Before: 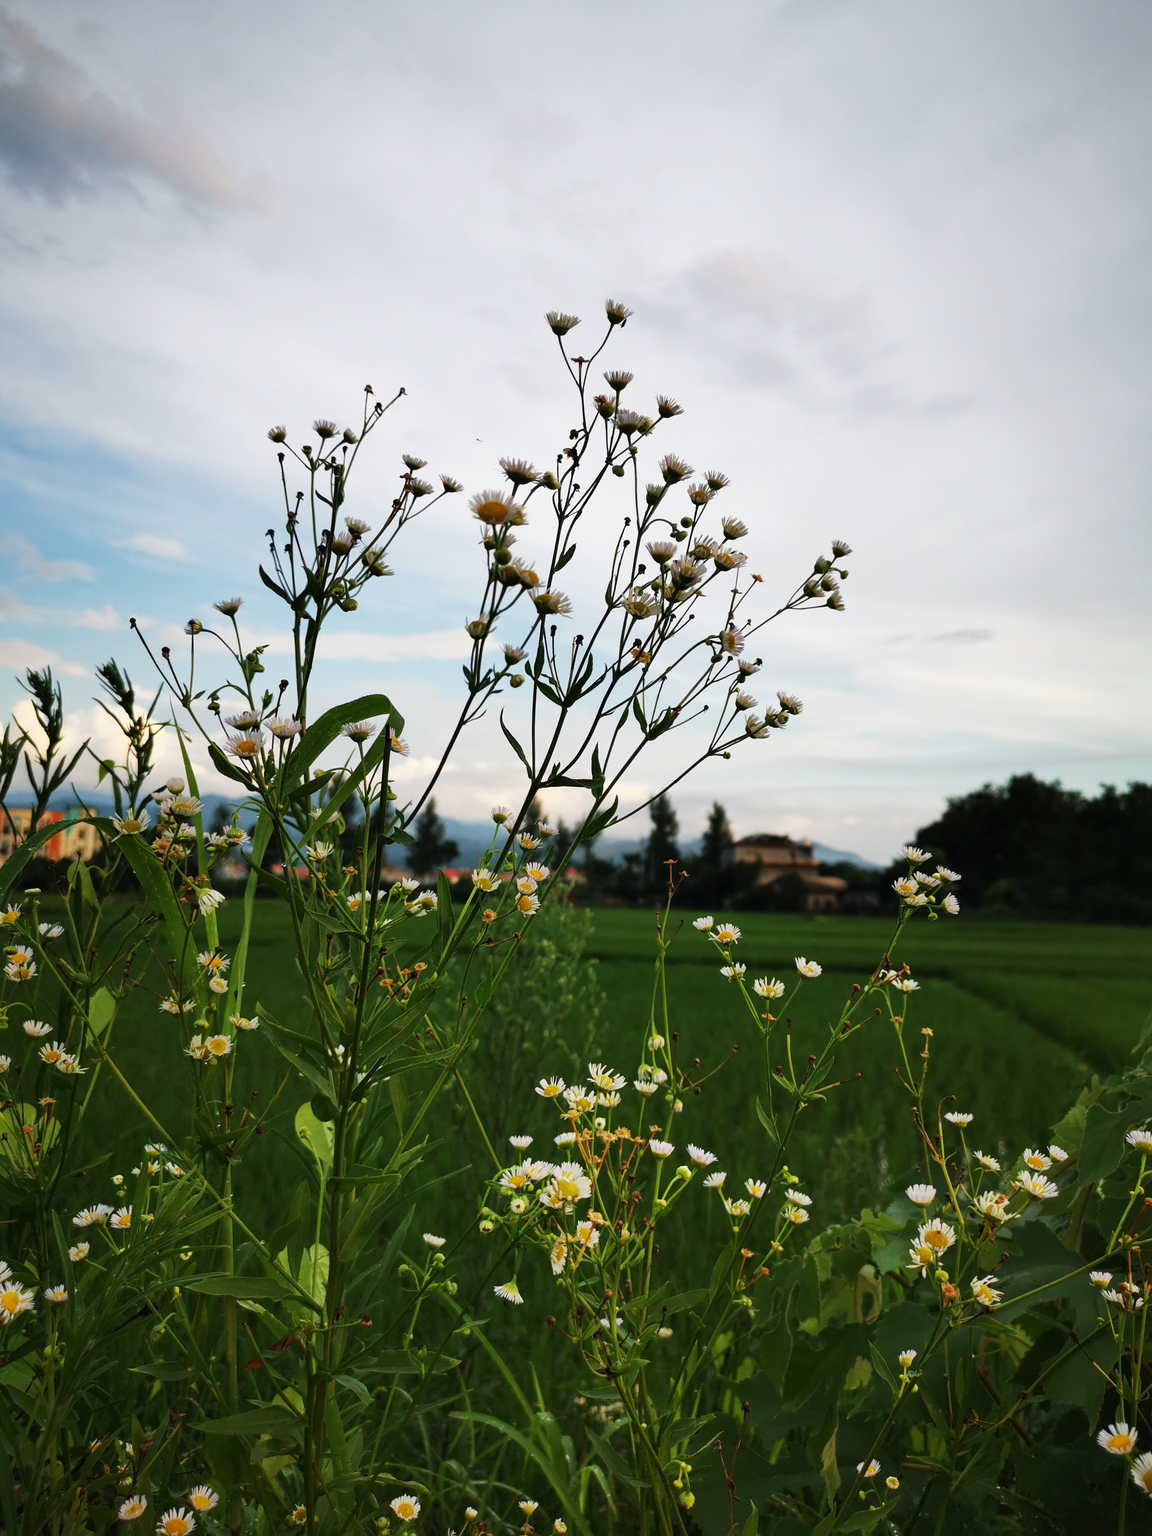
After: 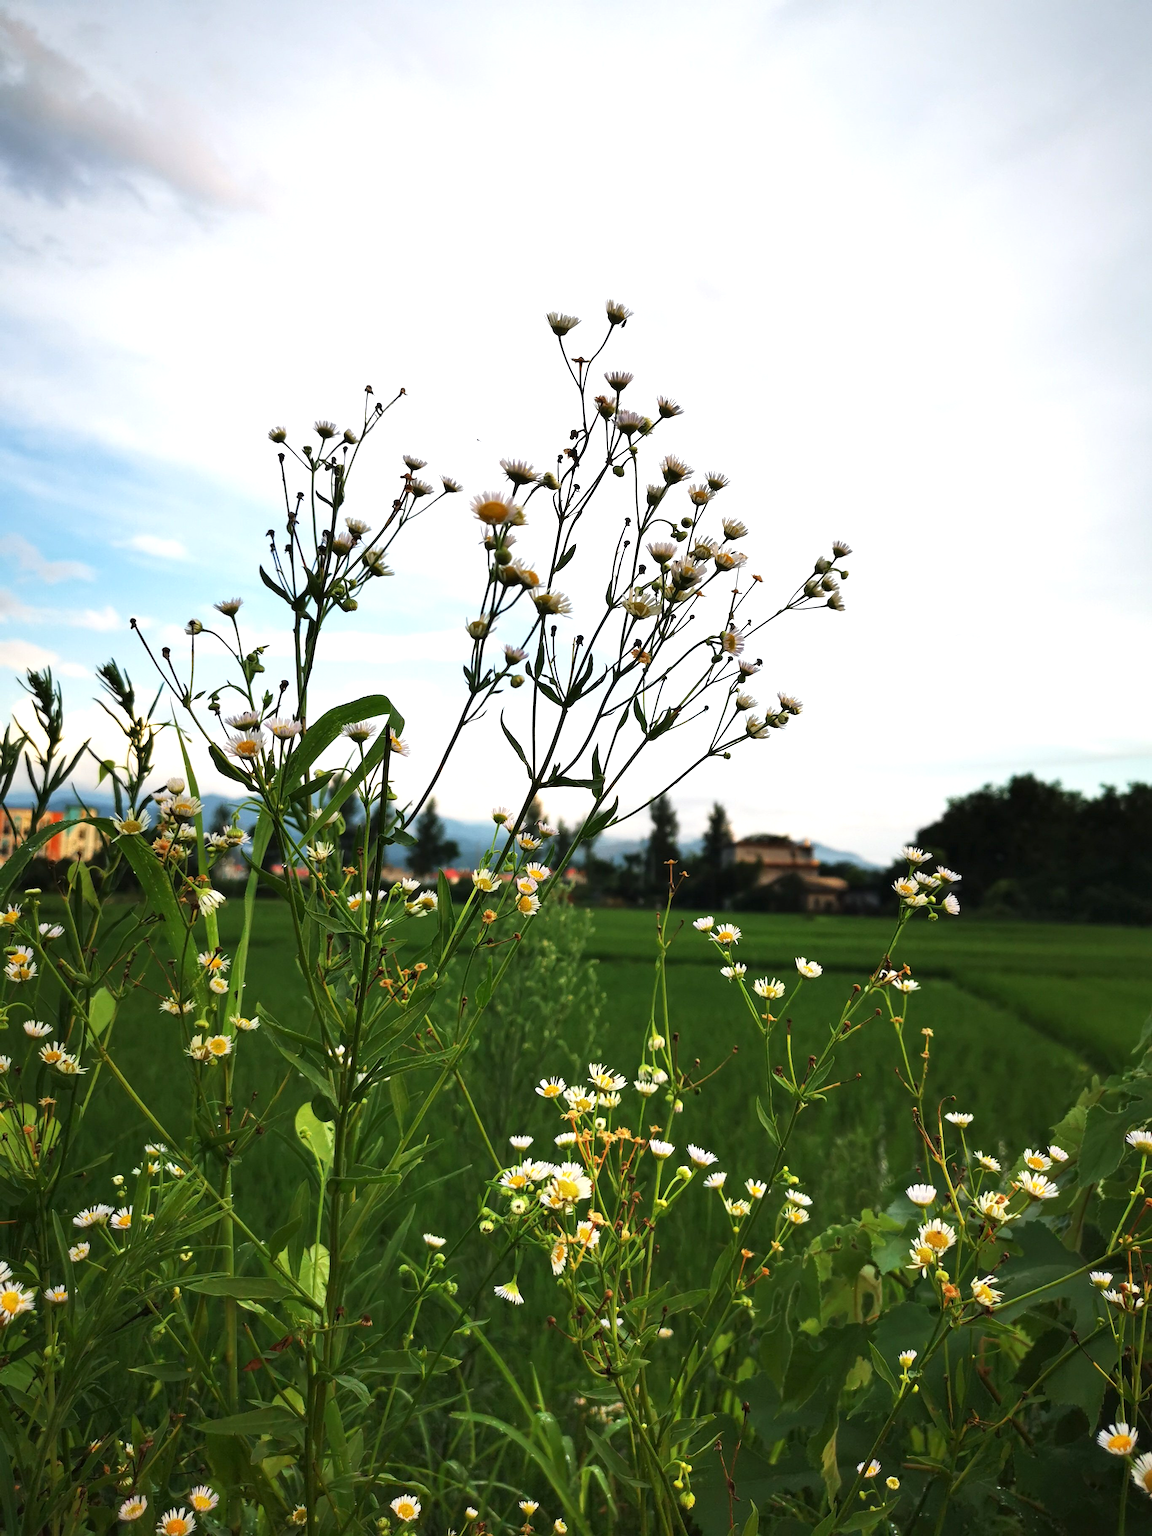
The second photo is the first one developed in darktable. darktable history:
exposure: exposure 0.629 EV, compensate highlight preservation false
